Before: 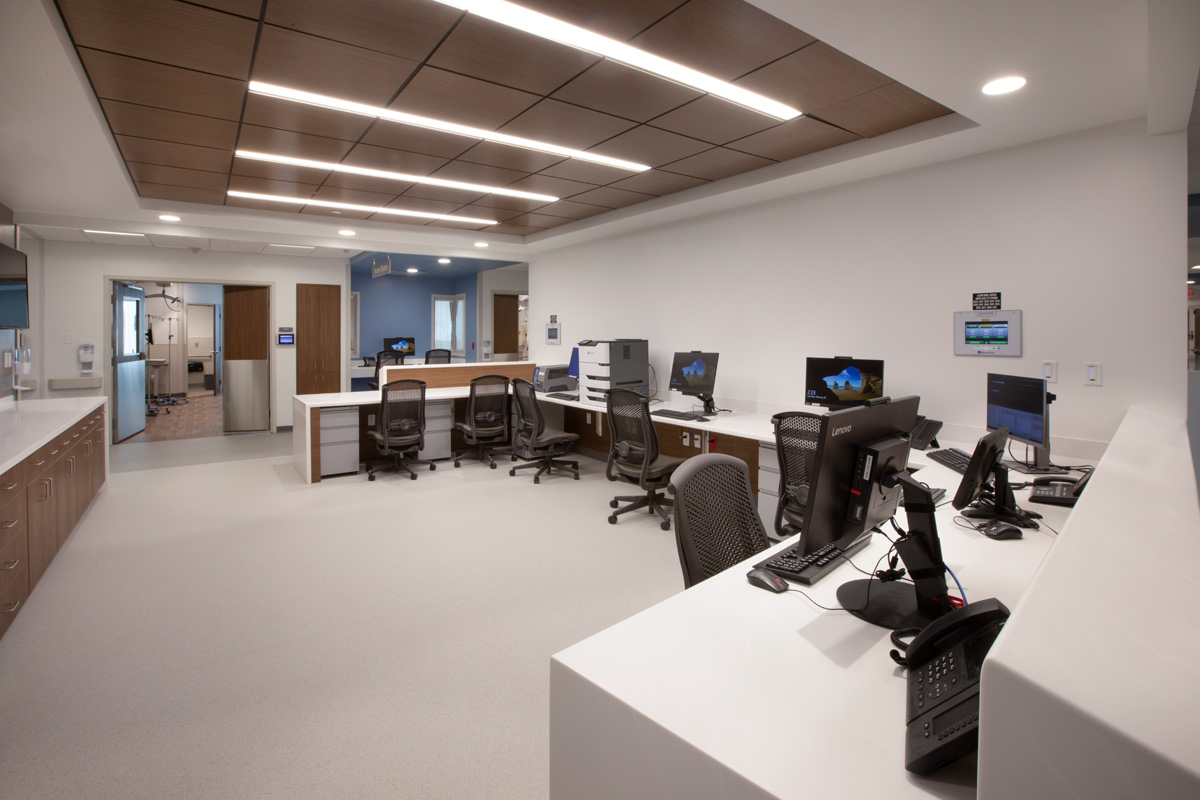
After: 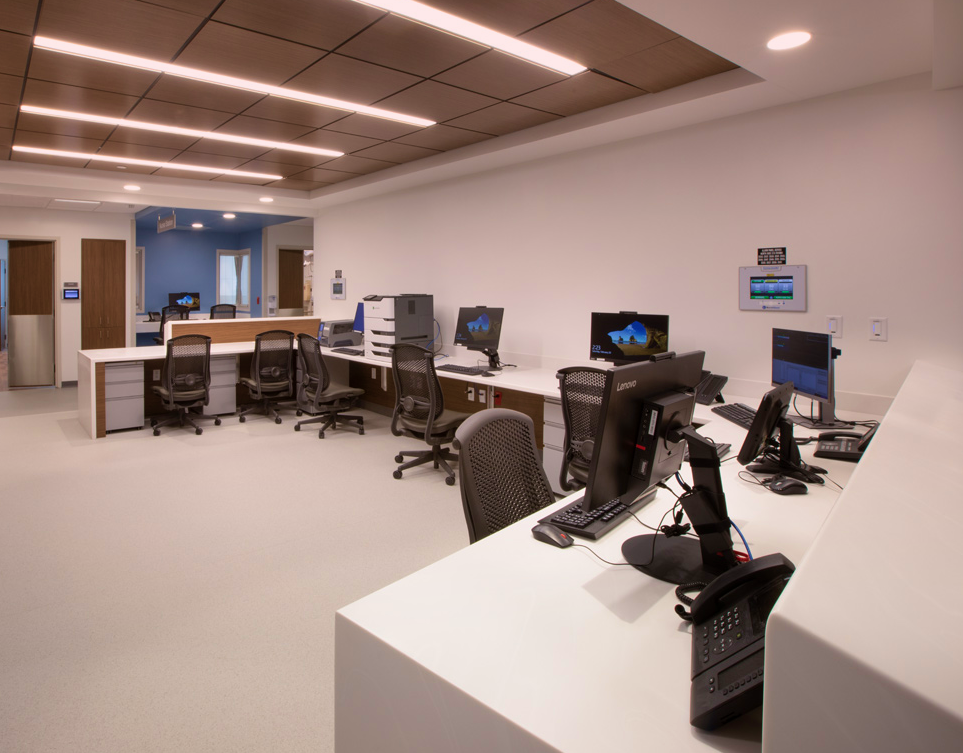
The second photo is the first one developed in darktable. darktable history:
velvia: strength 45%
graduated density: density 0.38 EV, hardness 21%, rotation -6.11°, saturation 32%
crop and rotate: left 17.959%, top 5.771%, right 1.742%
